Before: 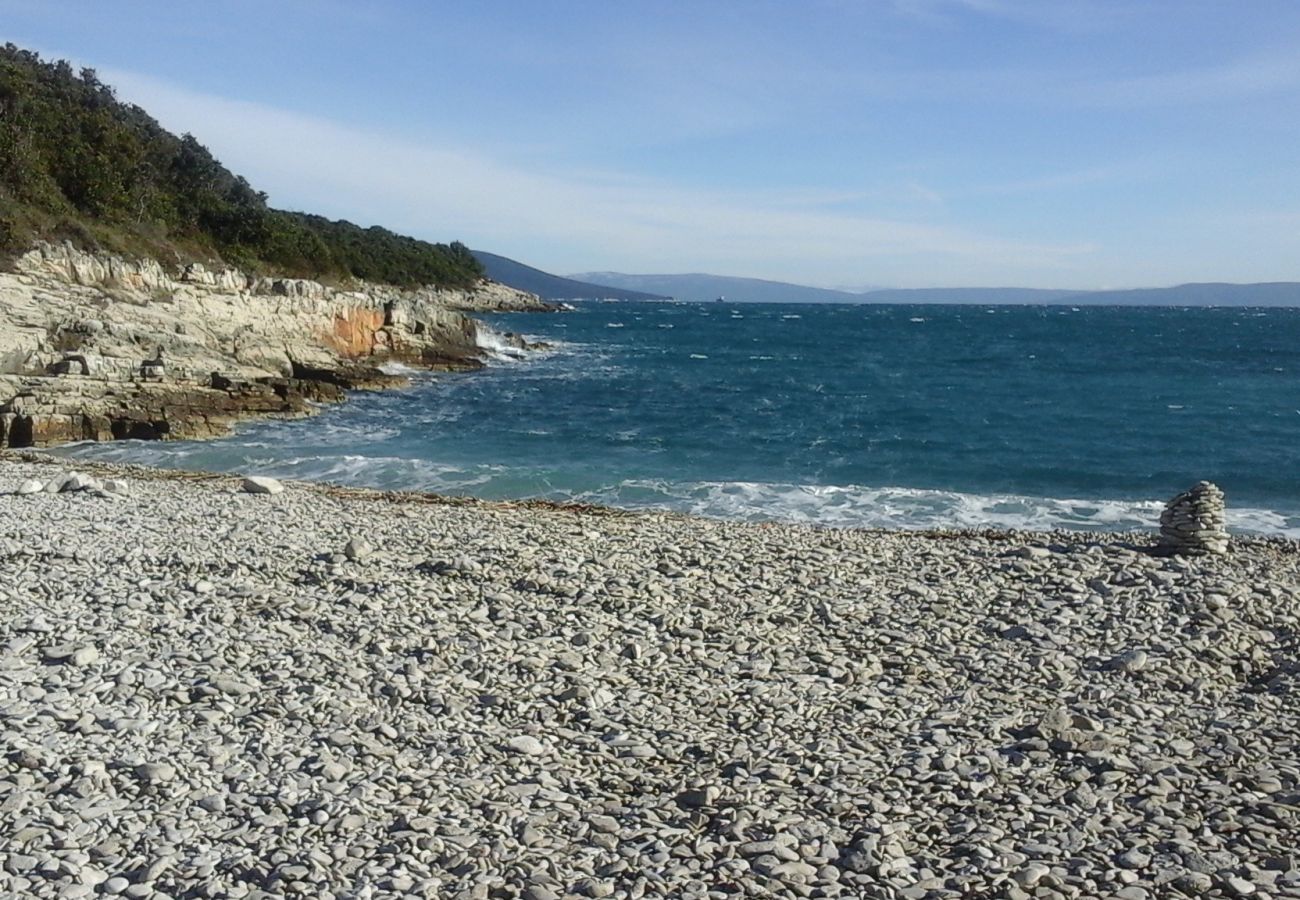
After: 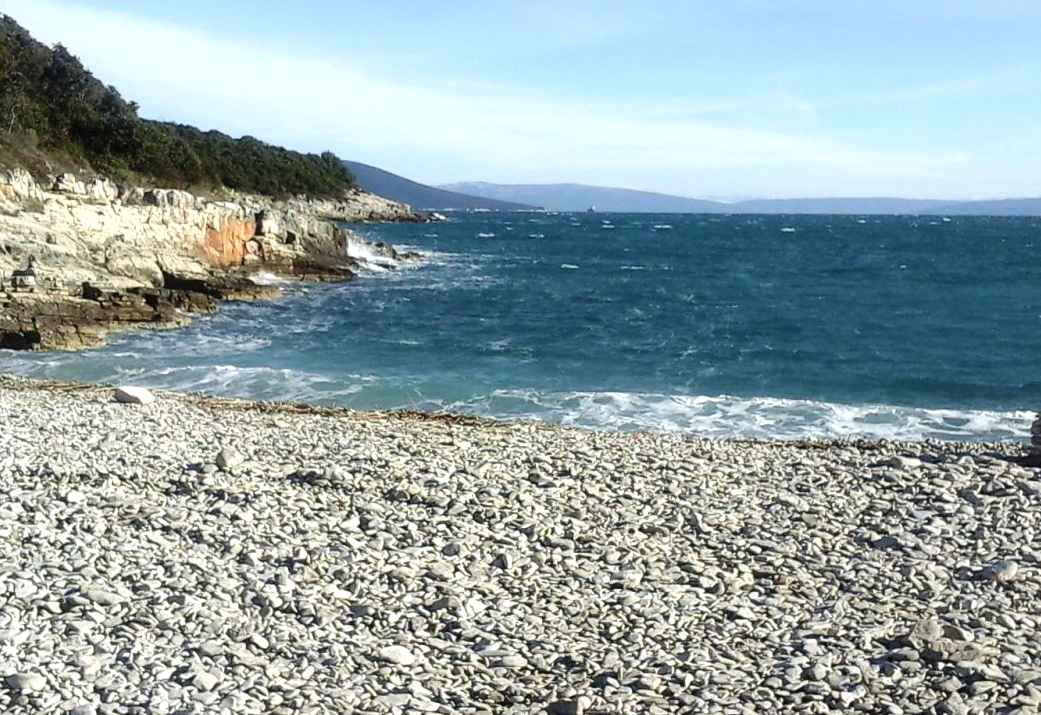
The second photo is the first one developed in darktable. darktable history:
tone equalizer: -8 EV -0.788 EV, -7 EV -0.713 EV, -6 EV -0.622 EV, -5 EV -0.413 EV, -3 EV 0.367 EV, -2 EV 0.6 EV, -1 EV 0.696 EV, +0 EV 0.732 EV, mask exposure compensation -0.513 EV
crop and rotate: left 9.967%, top 10.069%, right 9.952%, bottom 10.467%
